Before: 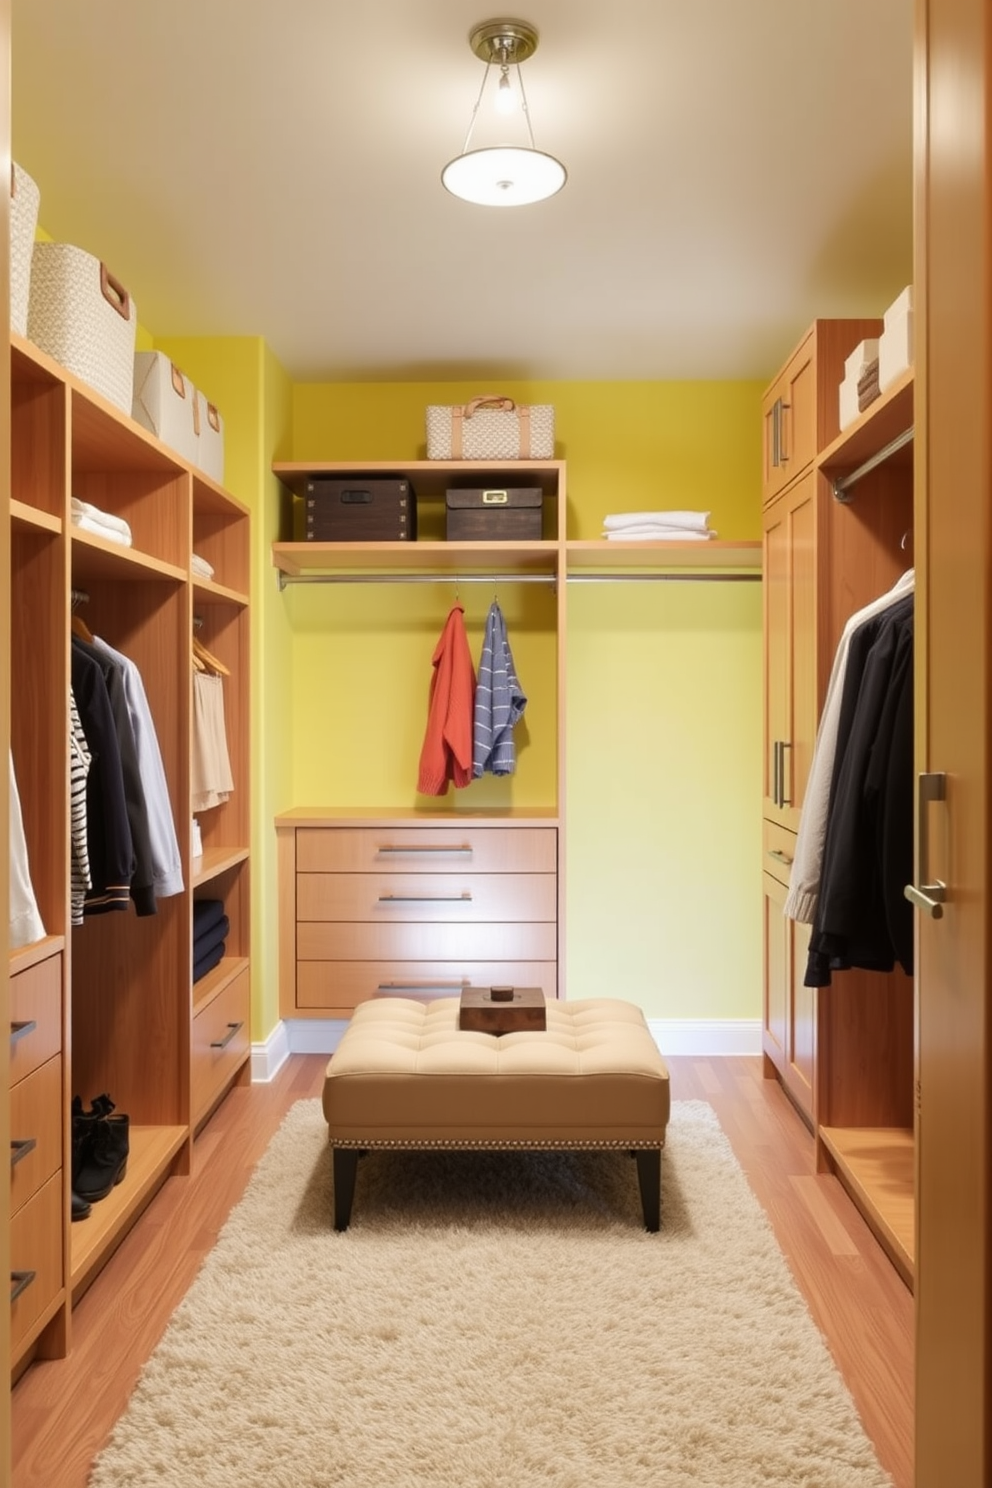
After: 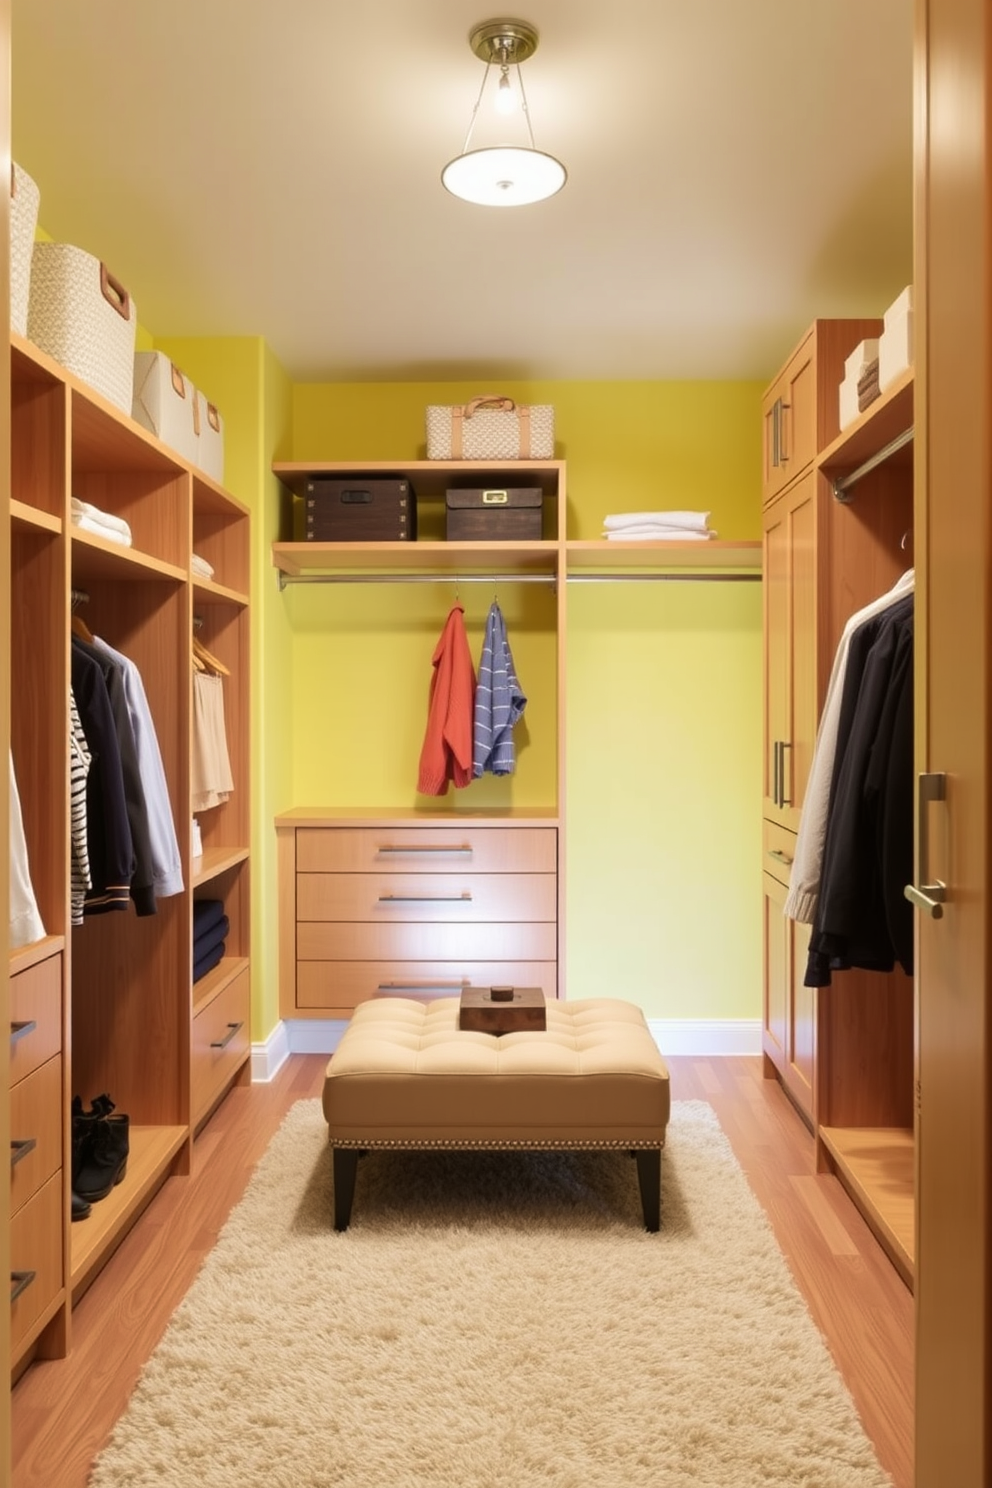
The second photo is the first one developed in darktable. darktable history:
velvia: on, module defaults
local contrast: mode bilateral grid, contrast 20, coarseness 50, detail 101%, midtone range 0.2
